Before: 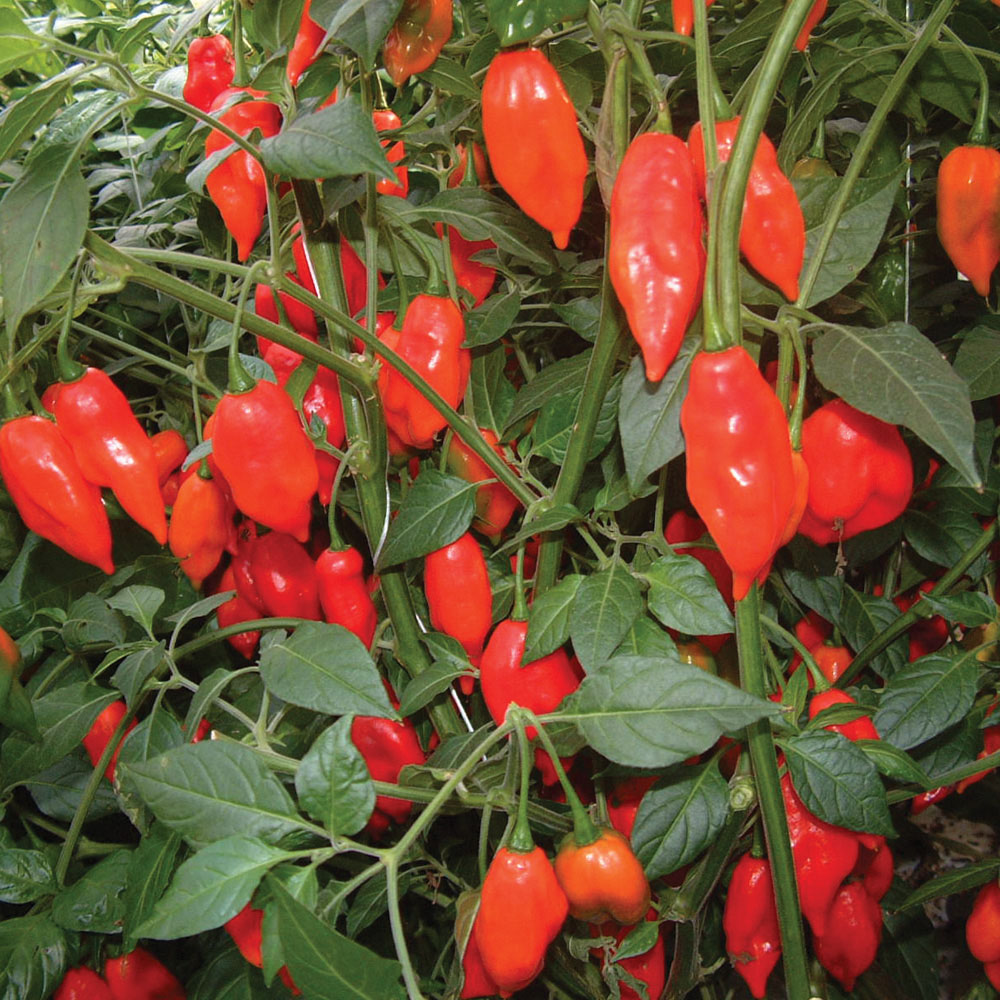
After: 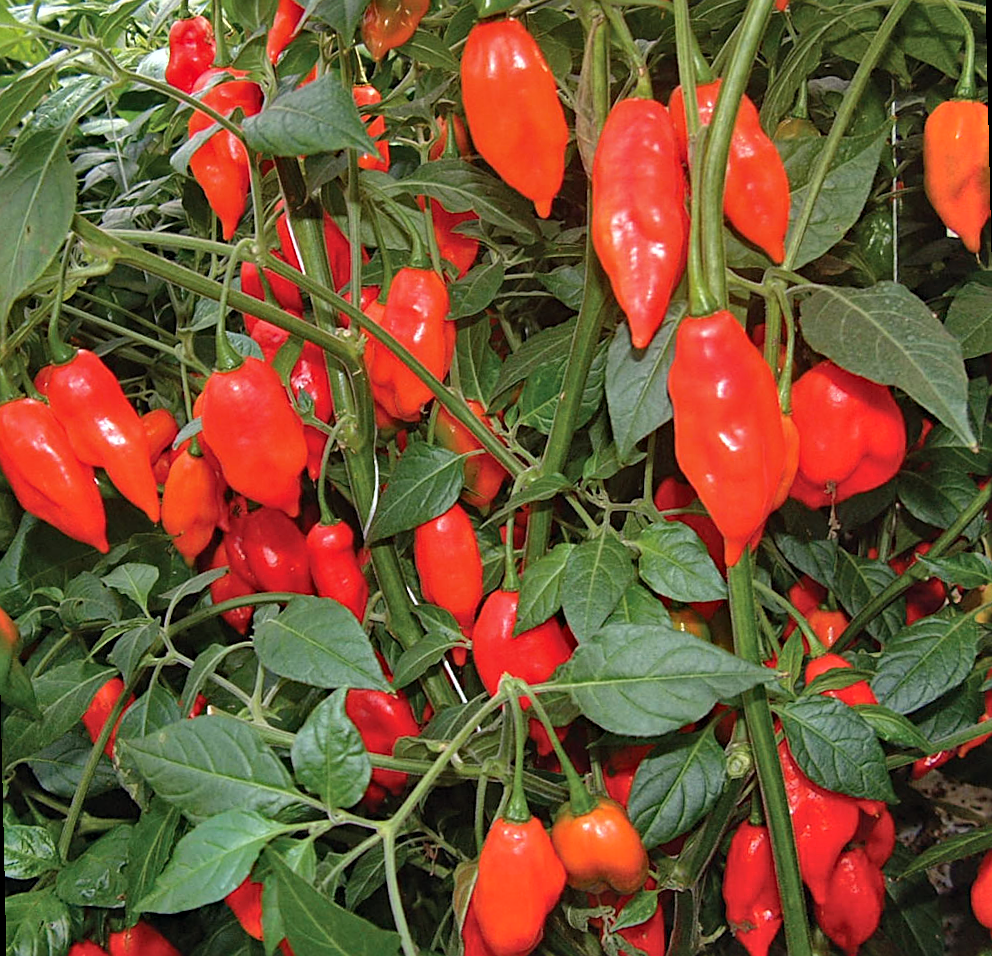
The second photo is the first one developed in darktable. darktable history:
shadows and highlights: low approximation 0.01, soften with gaussian
rotate and perspective: rotation -1.32°, lens shift (horizontal) -0.031, crop left 0.015, crop right 0.985, crop top 0.047, crop bottom 0.982
haze removal: compatibility mode true, adaptive false
sharpen: amount 0.478
